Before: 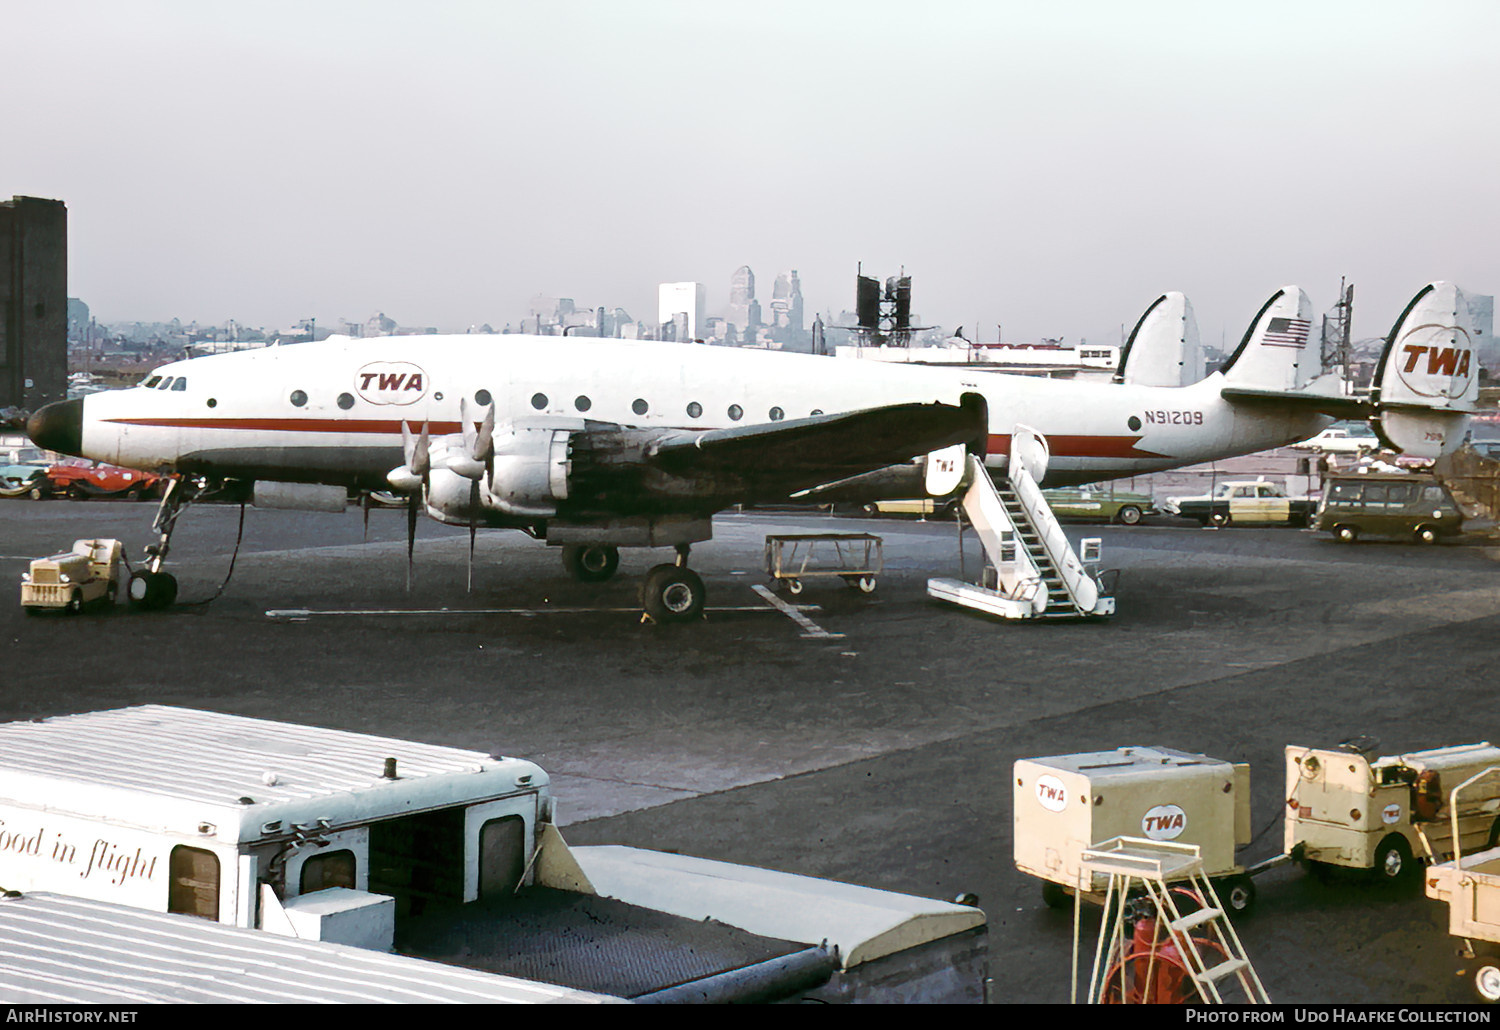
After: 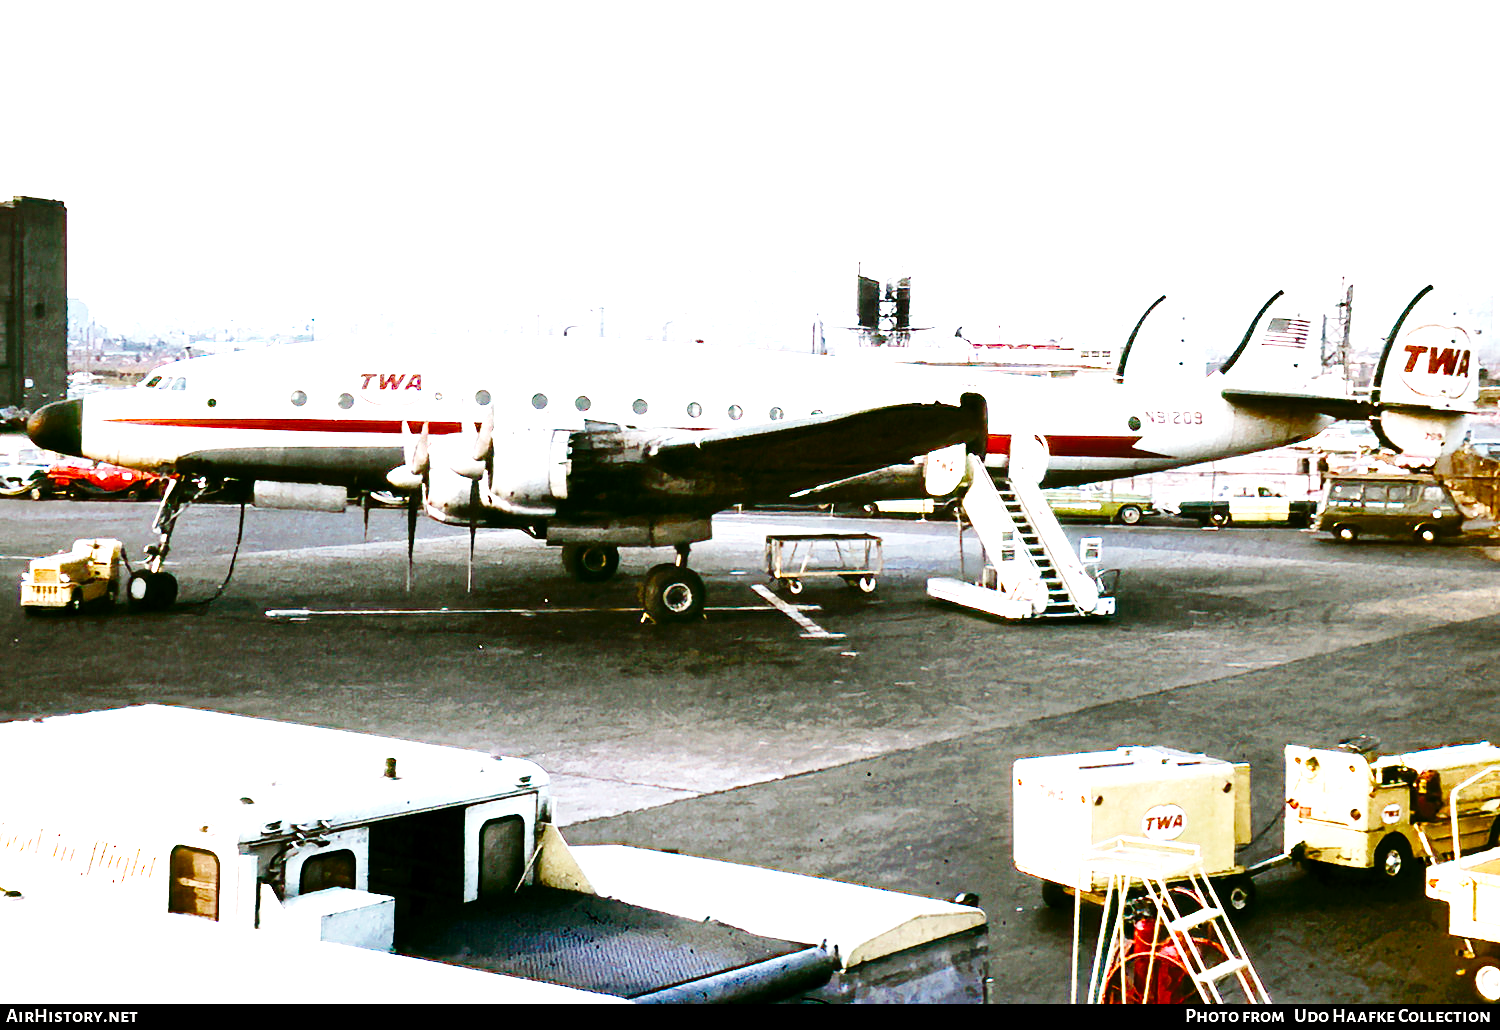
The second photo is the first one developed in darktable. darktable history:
exposure: black level correction 0.001, exposure 1.13 EV, compensate exposure bias true, compensate highlight preservation false
color balance rgb: shadows lift › chroma 3.686%, shadows lift › hue 91.35°, highlights gain › chroma 1.066%, highlights gain › hue 60.18°, perceptual saturation grading › global saturation 27.481%, perceptual saturation grading › highlights -28.82%, perceptual saturation grading › mid-tones 15.842%, perceptual saturation grading › shadows 33.206%, perceptual brilliance grading › global brilliance 14.188%, perceptual brilliance grading › shadows -34.389%, global vibrance 6.555%, contrast 12.145%, saturation formula JzAzBz (2021)
base curve: curves: ch0 [(0, 0) (0.036, 0.025) (0.121, 0.166) (0.206, 0.329) (0.605, 0.79) (1, 1)], preserve colors none
